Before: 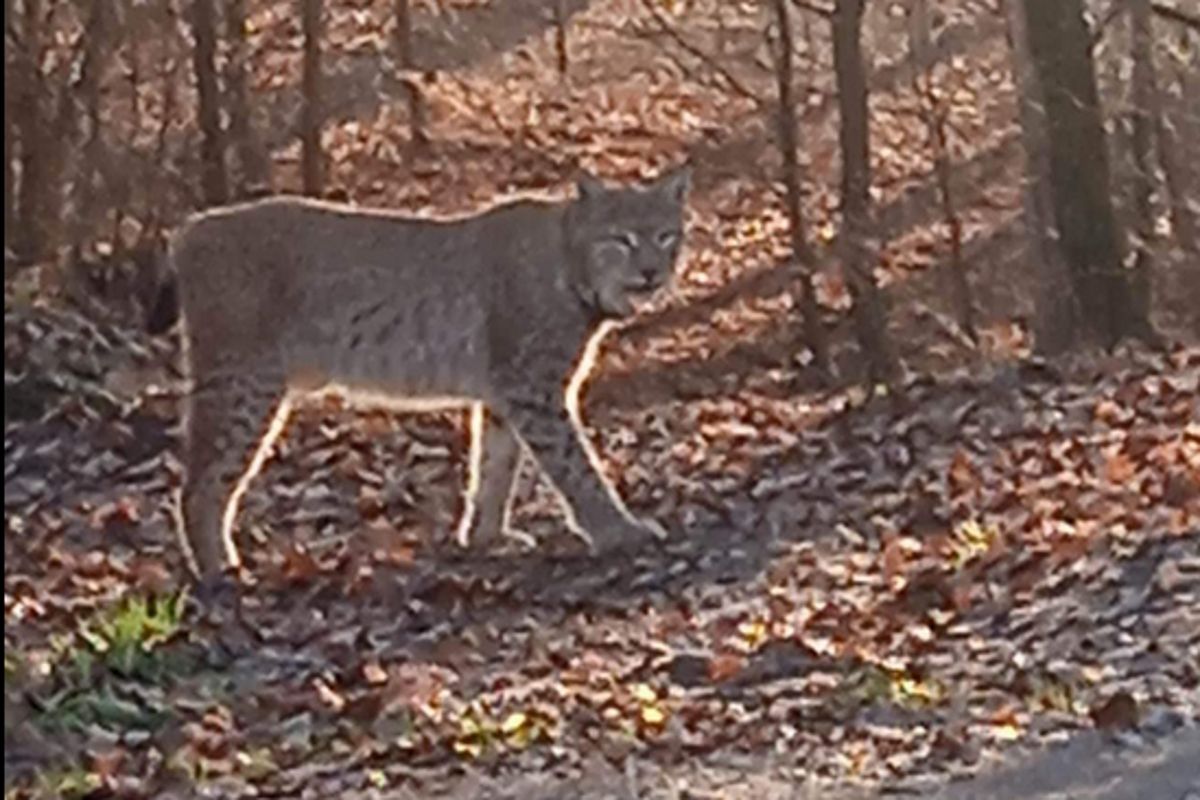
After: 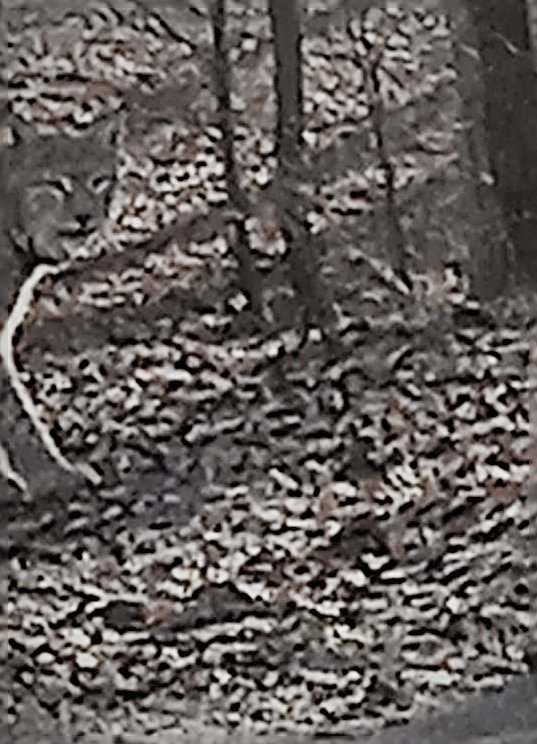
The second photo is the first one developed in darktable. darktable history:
crop: left 47.215%, top 6.936%, right 7.968%
color correction: highlights b* -0.054, saturation 0.29
sharpen: radius 3.197, amount 1.737
vignetting: fall-off start 74.11%, fall-off radius 66.1%, dithering 8-bit output, unbound false
filmic rgb: black relative exposure -7.2 EV, white relative exposure 5.37 EV, hardness 3.03, add noise in highlights 0.002, preserve chrominance no, color science v3 (2019), use custom middle-gray values true, contrast in highlights soft
